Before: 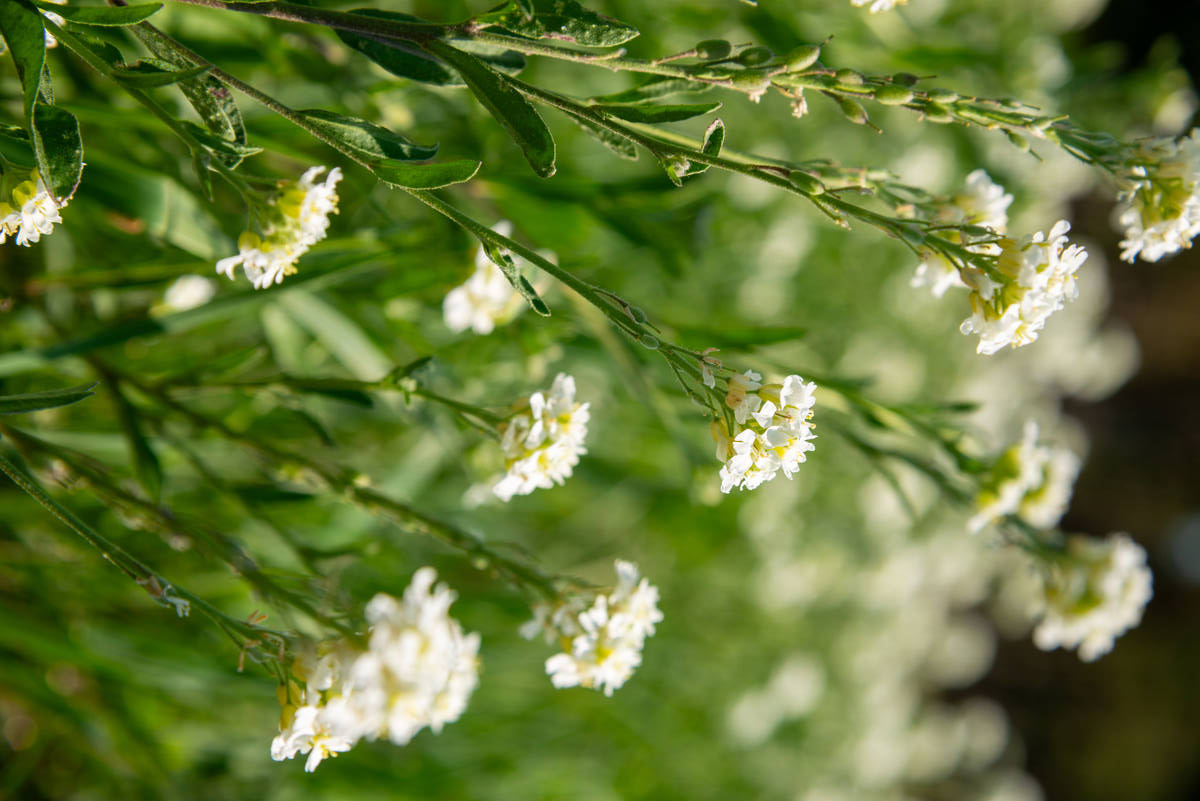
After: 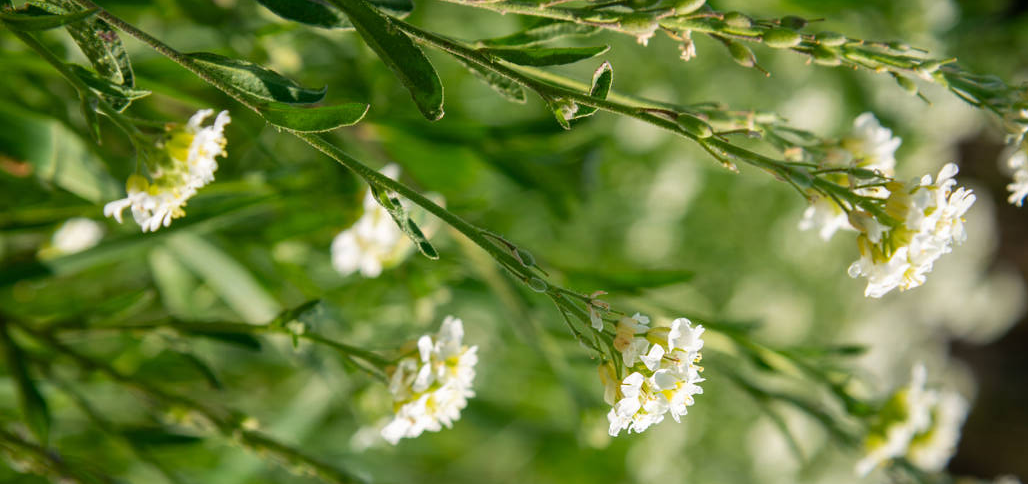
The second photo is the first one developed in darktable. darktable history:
crop and rotate: left 9.345%, top 7.22%, right 4.982%, bottom 32.331%
exposure: compensate exposure bias true, compensate highlight preservation false
